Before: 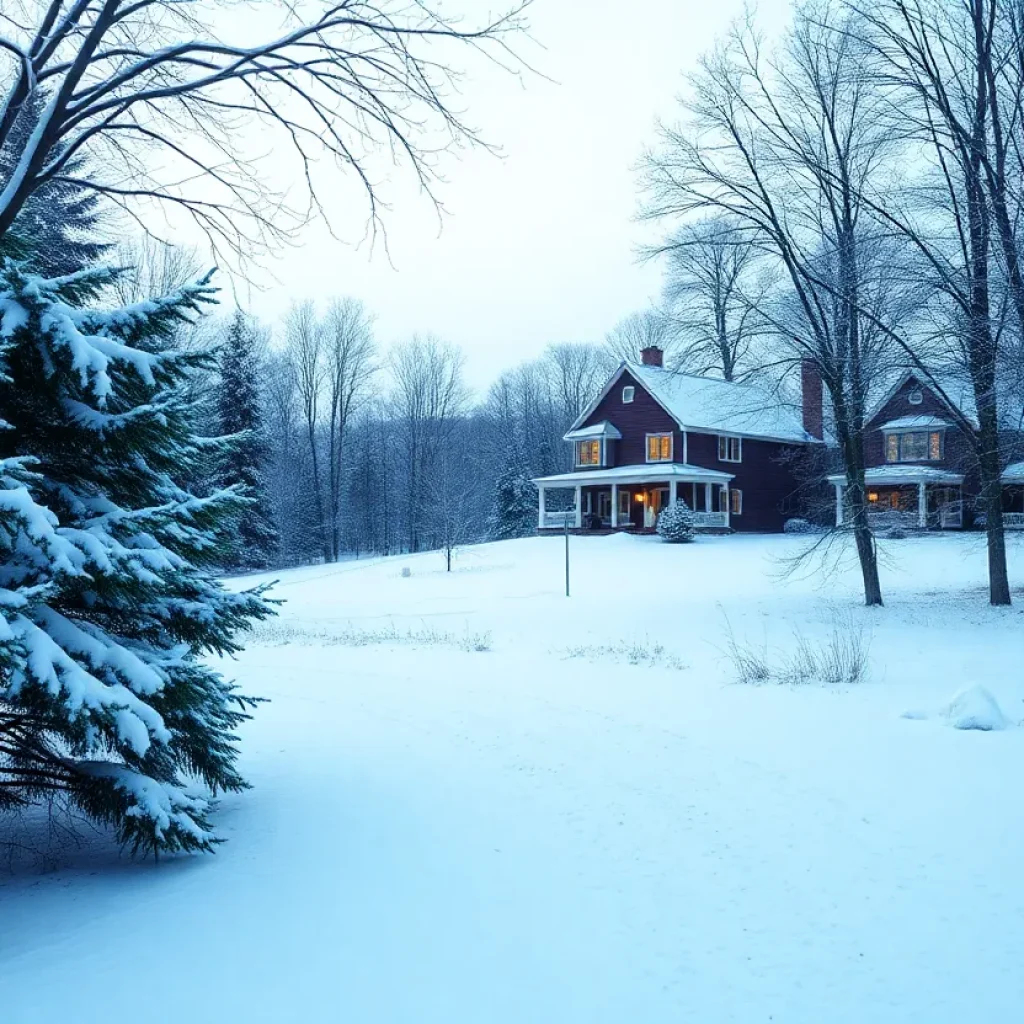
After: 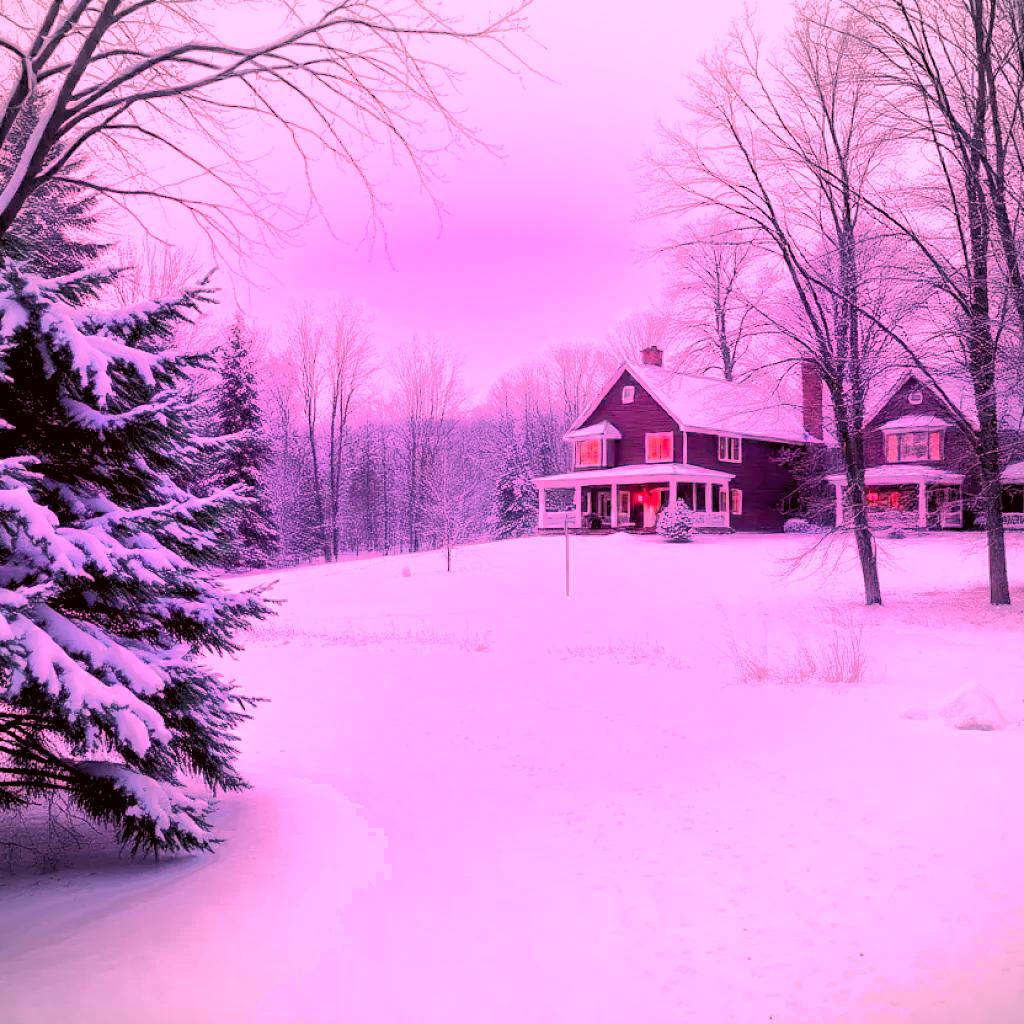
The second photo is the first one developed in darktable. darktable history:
levels: levels [0.036, 0.364, 0.827]
shadows and highlights: shadows -70, highlights 35, soften with gaussian
local contrast: mode bilateral grid, contrast 25, coarseness 50, detail 123%, midtone range 0.2
tone mapping: contrast compression 1.4 | blend: blend mode average, opacity 100%; mask: uniform (no mask)
vibrance: vibrance 50%
vignetting: fall-off radius 100%, width/height ratio 1.337
zone system: zone [-1 ×8, 0.827, -1 ×16]
color correction: highlights a* 6.27, highlights b* 8.19, shadows a* 5.94, shadows b* 7.23, saturation 0.9
white balance: red 2.42, blue 1.533
exposure: black level correction 0.005, exposure 0.286 EV, compensate highlight preservation false
tone curve: curves: ch0 [(0, 0) (0.004, 0.001) (0.133, 0.078) (0.325, 0.241) (0.832, 0.917) (1, 1)], color space Lab, linked channels, preserve colors none
color contrast: blue-yellow contrast 0.7
